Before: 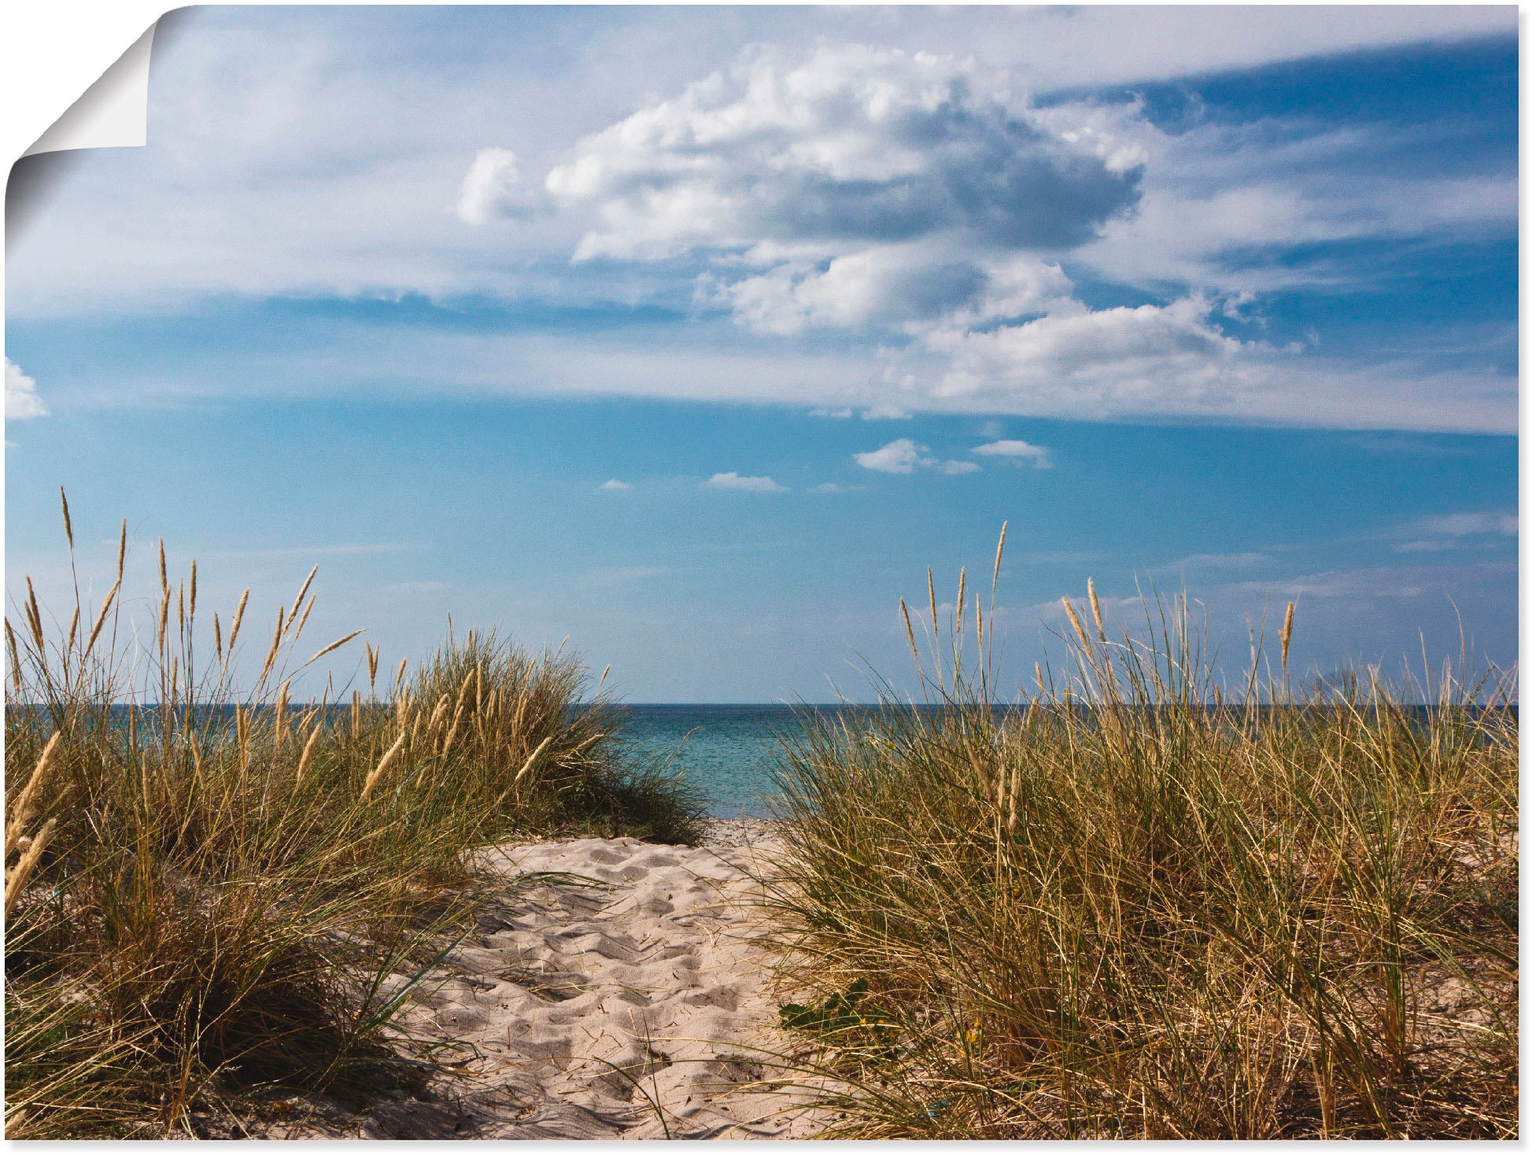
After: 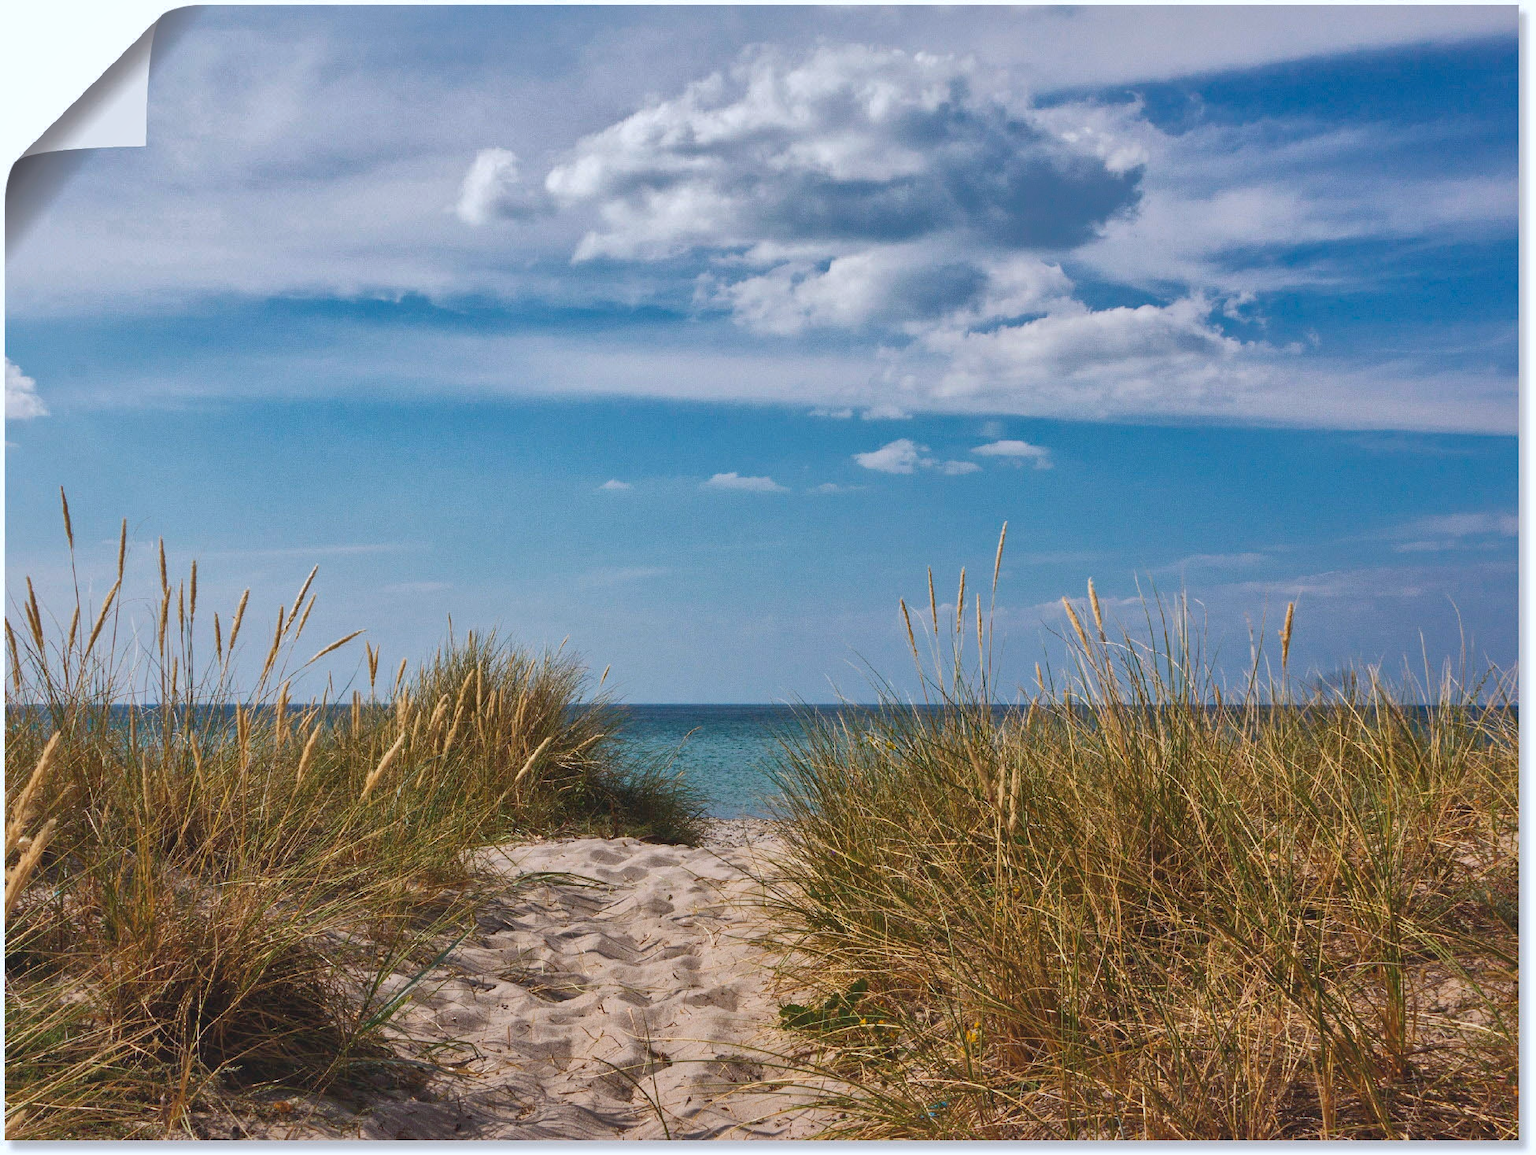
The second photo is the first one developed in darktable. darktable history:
shadows and highlights: shadows 60, highlights -60
white balance: red 0.974, blue 1.044
